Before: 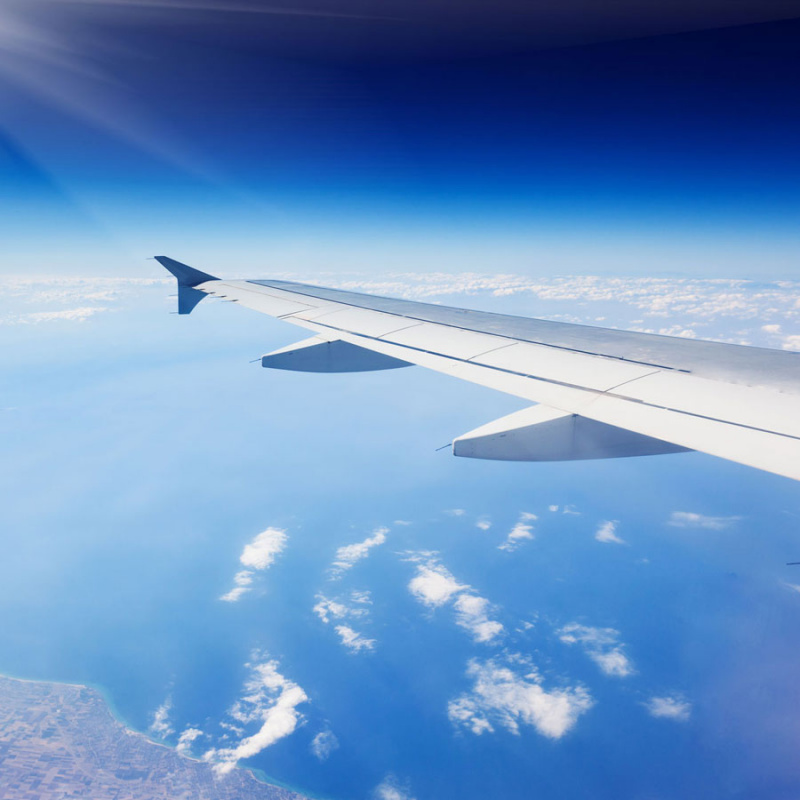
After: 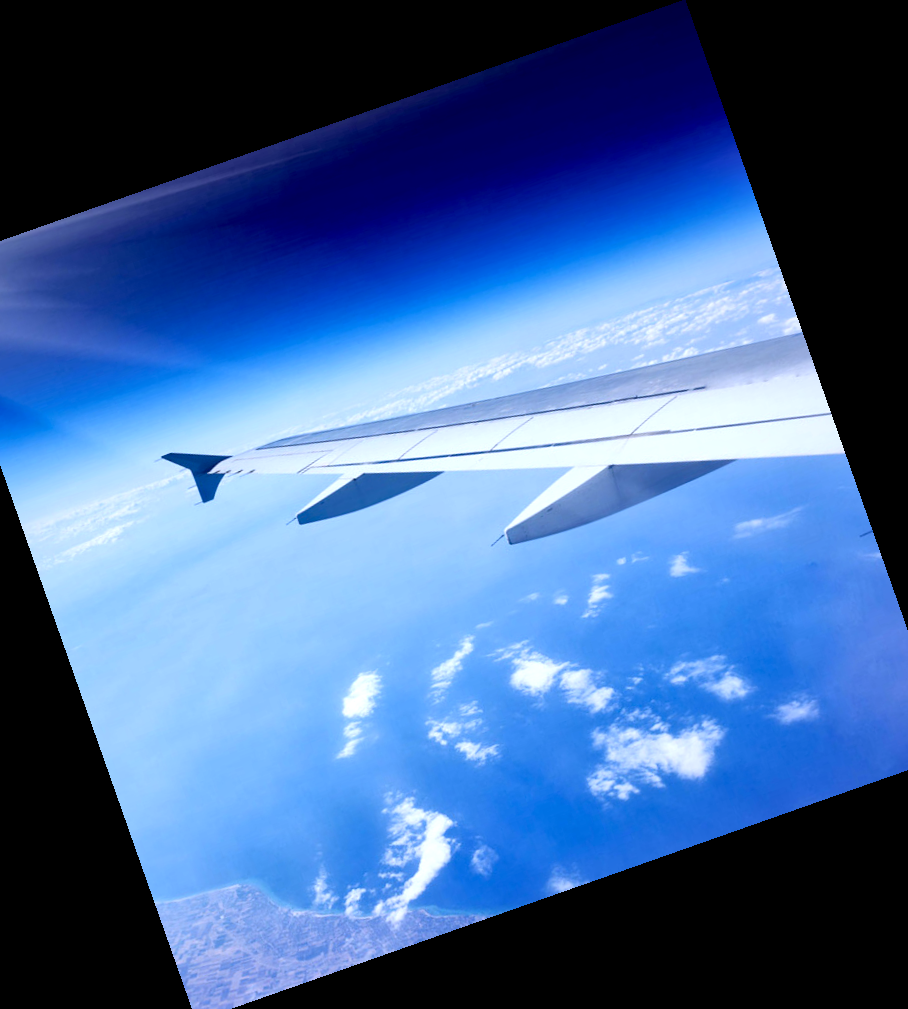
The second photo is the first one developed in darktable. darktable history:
crop and rotate: angle 19.43°, left 6.812%, right 4.125%, bottom 1.087%
white balance: red 0.948, green 1.02, blue 1.176
tone equalizer: on, module defaults
local contrast: mode bilateral grid, contrast 25, coarseness 60, detail 151%, midtone range 0.2
exposure: black level correction 0.012, compensate highlight preservation false
